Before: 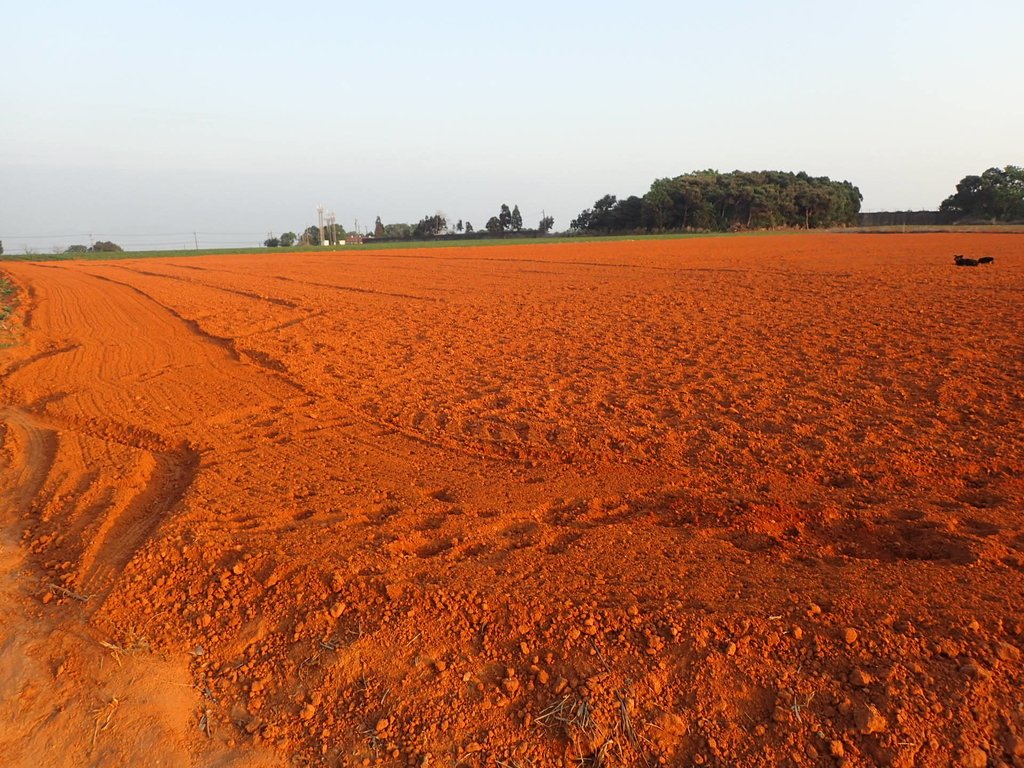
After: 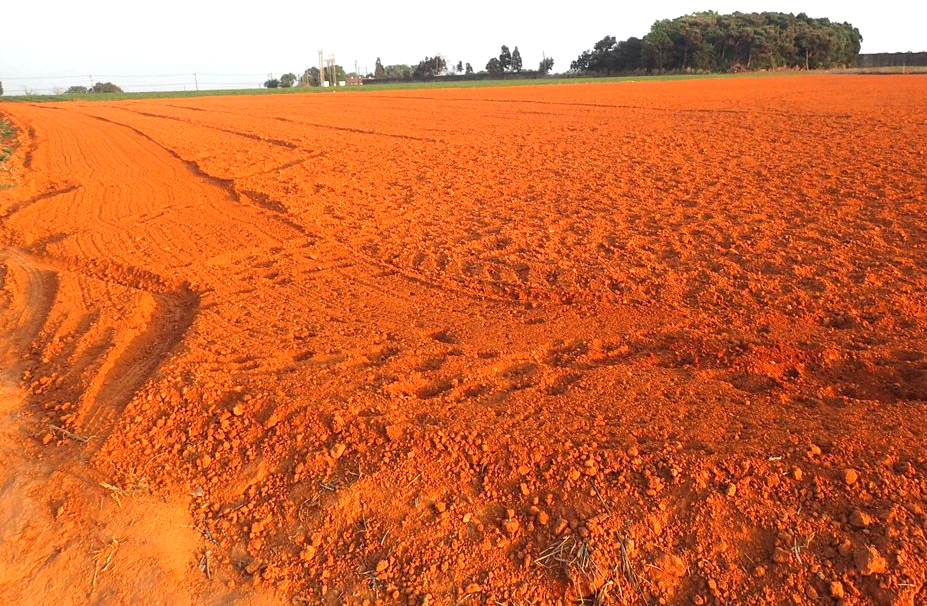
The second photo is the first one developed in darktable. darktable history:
crop: top 20.806%, right 9.462%, bottom 0.245%
exposure: black level correction 0, exposure 0.699 EV, compensate highlight preservation false
